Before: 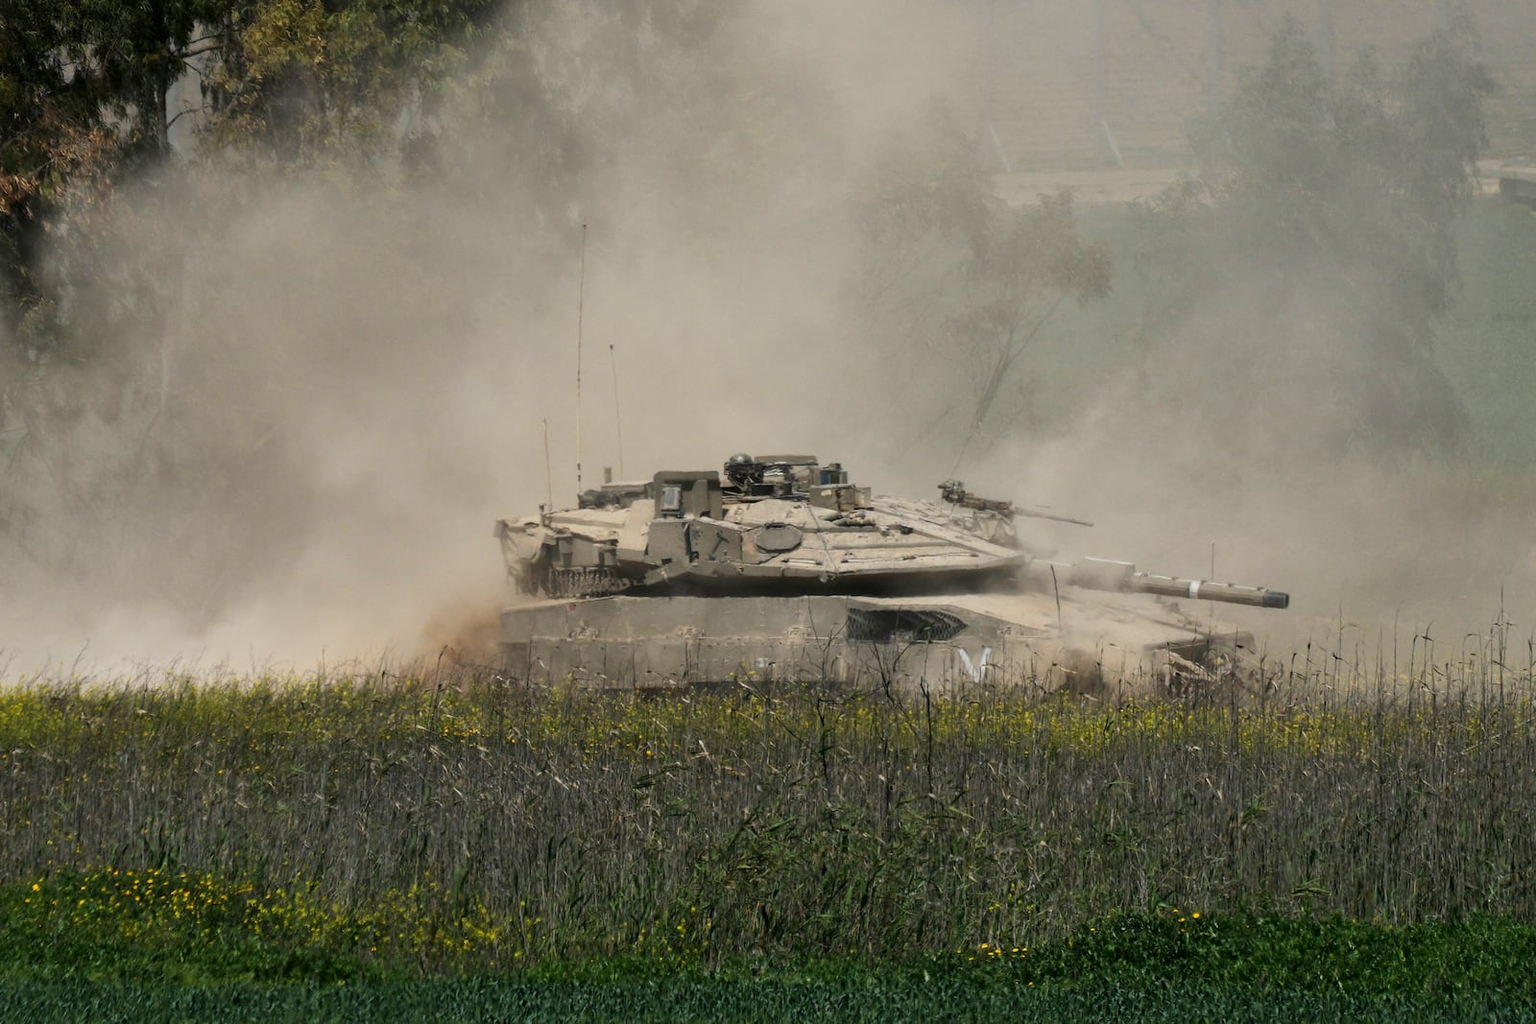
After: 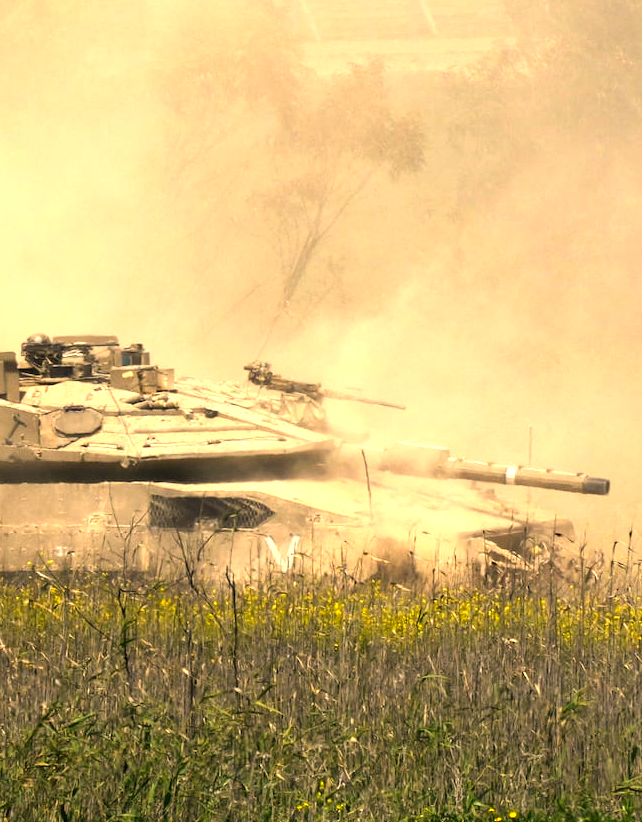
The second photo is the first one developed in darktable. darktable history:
exposure: black level correction 0, exposure 1.367 EV, compensate highlight preservation false
crop: left 45.833%, top 13.037%, right 14.004%, bottom 9.924%
color correction: highlights a* 14.98, highlights b* 31
